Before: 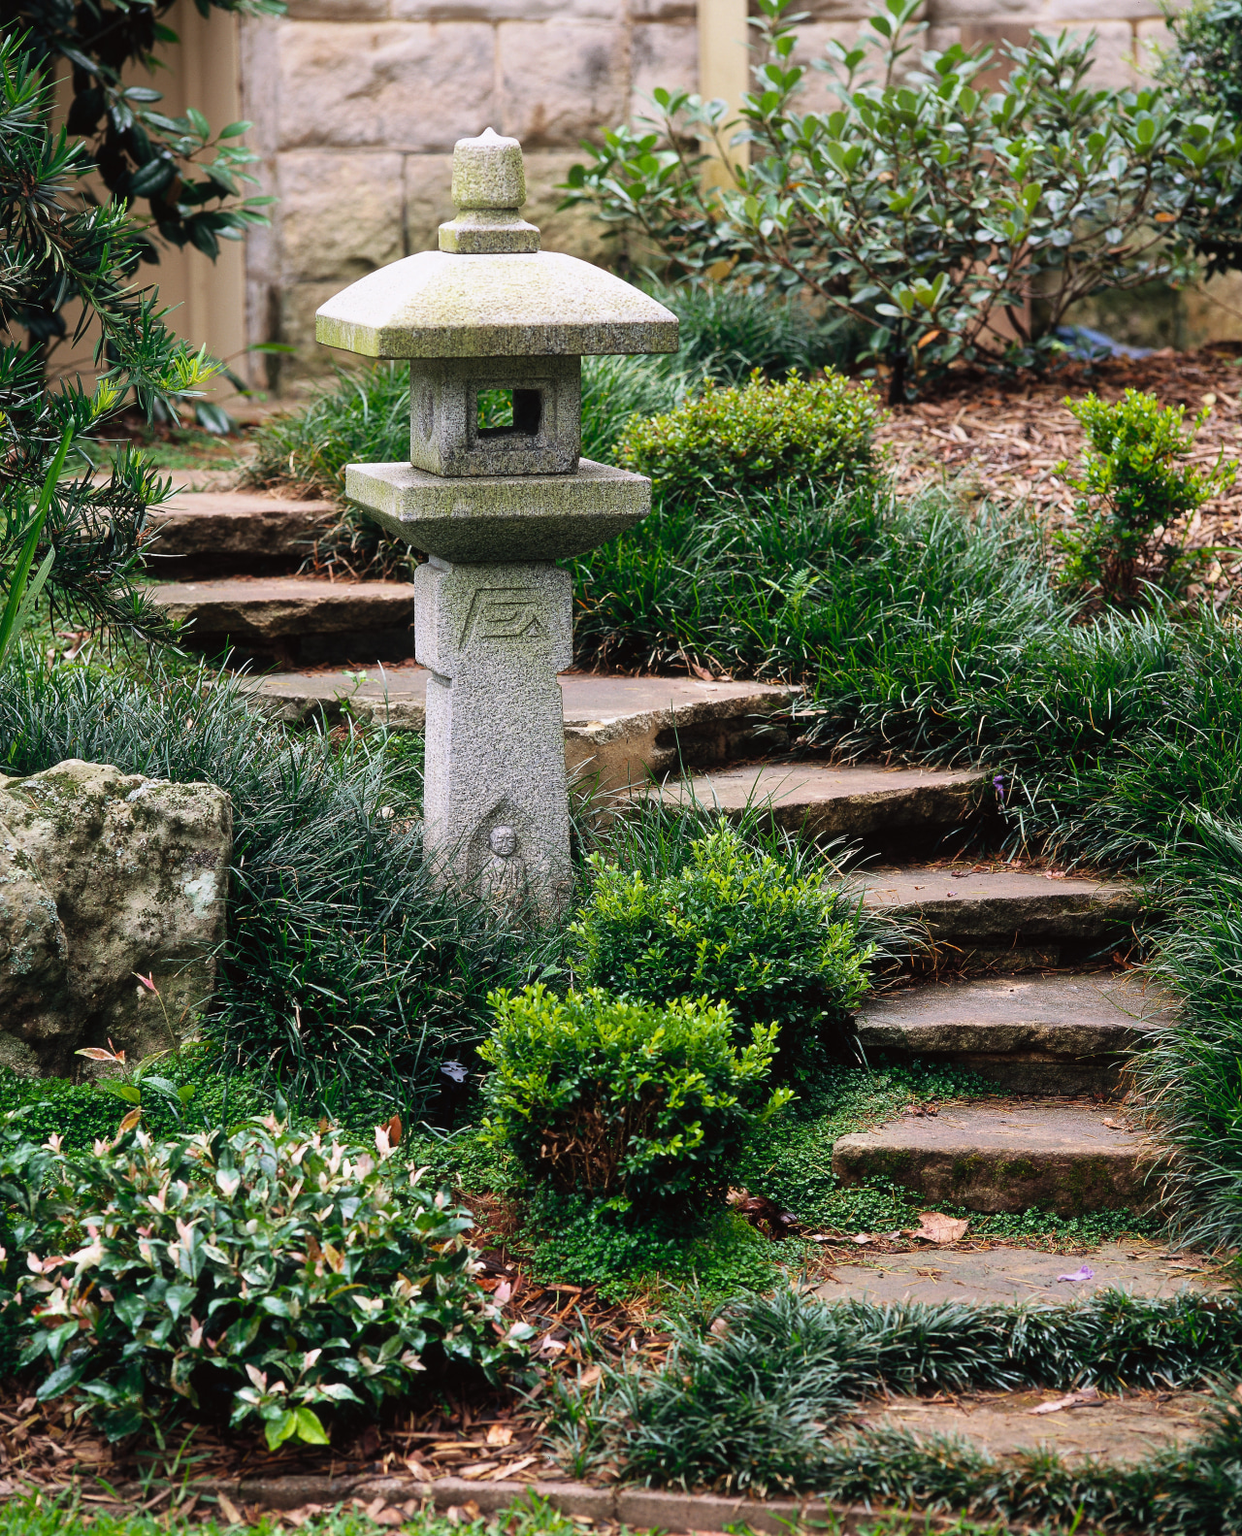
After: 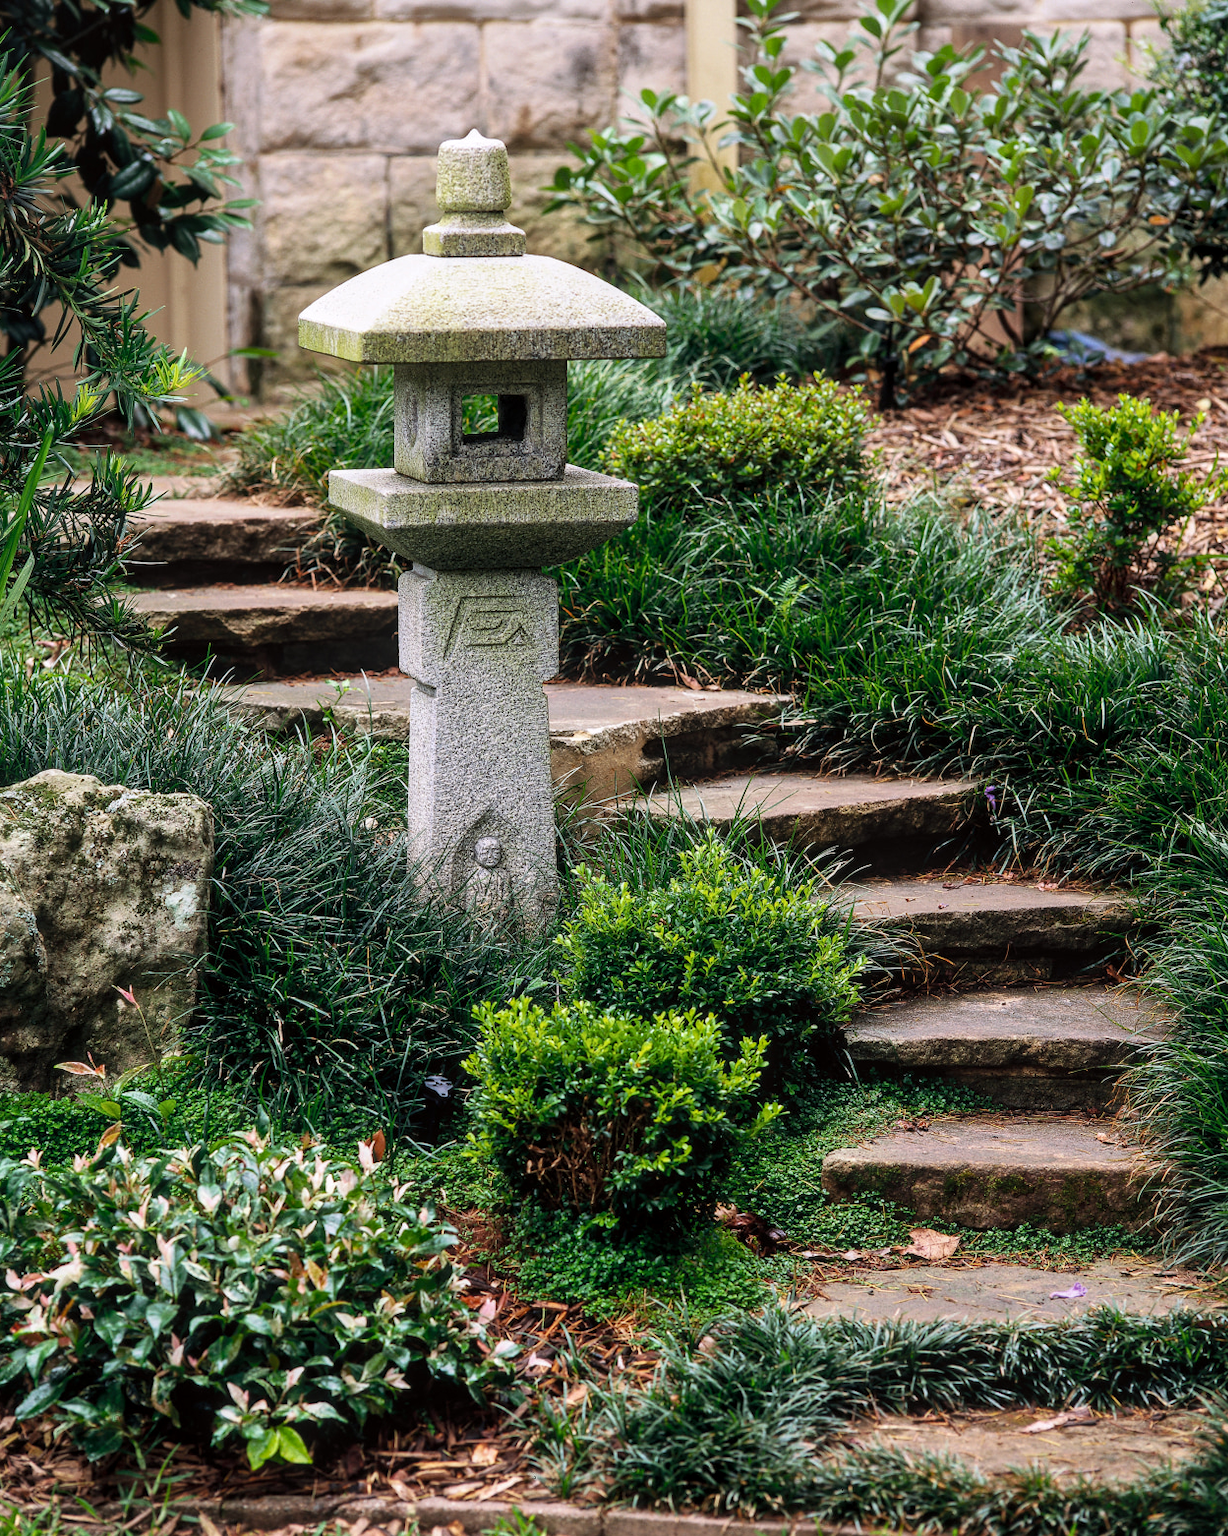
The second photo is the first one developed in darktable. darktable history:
crop and rotate: left 1.774%, right 0.633%, bottom 1.28%
local contrast: on, module defaults
